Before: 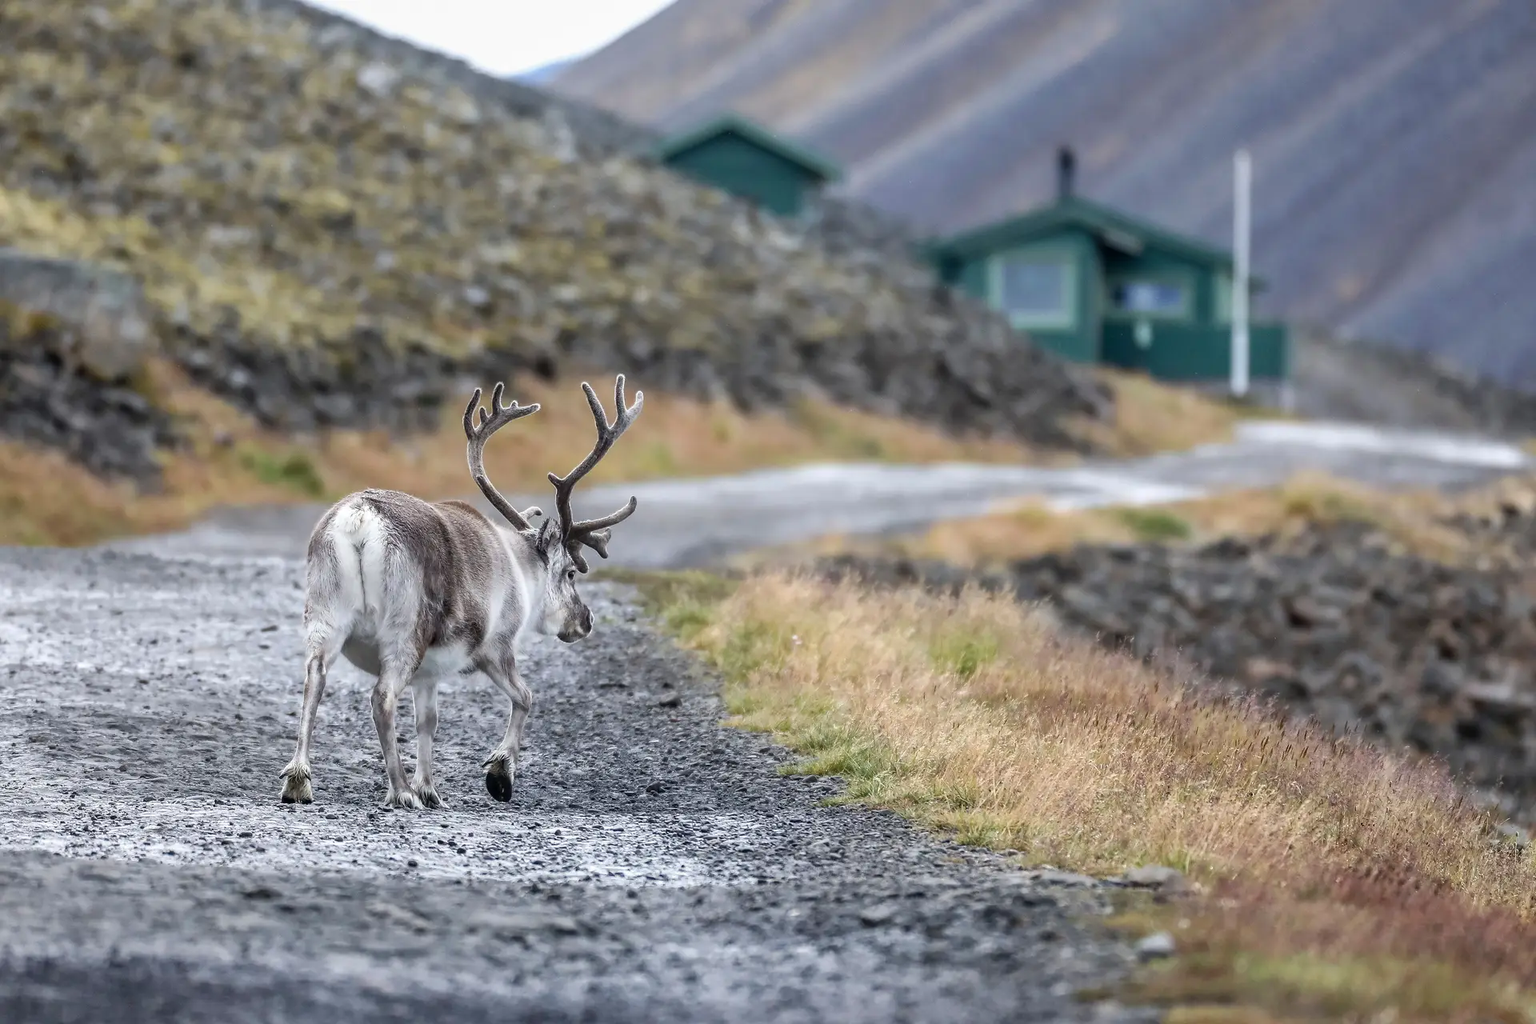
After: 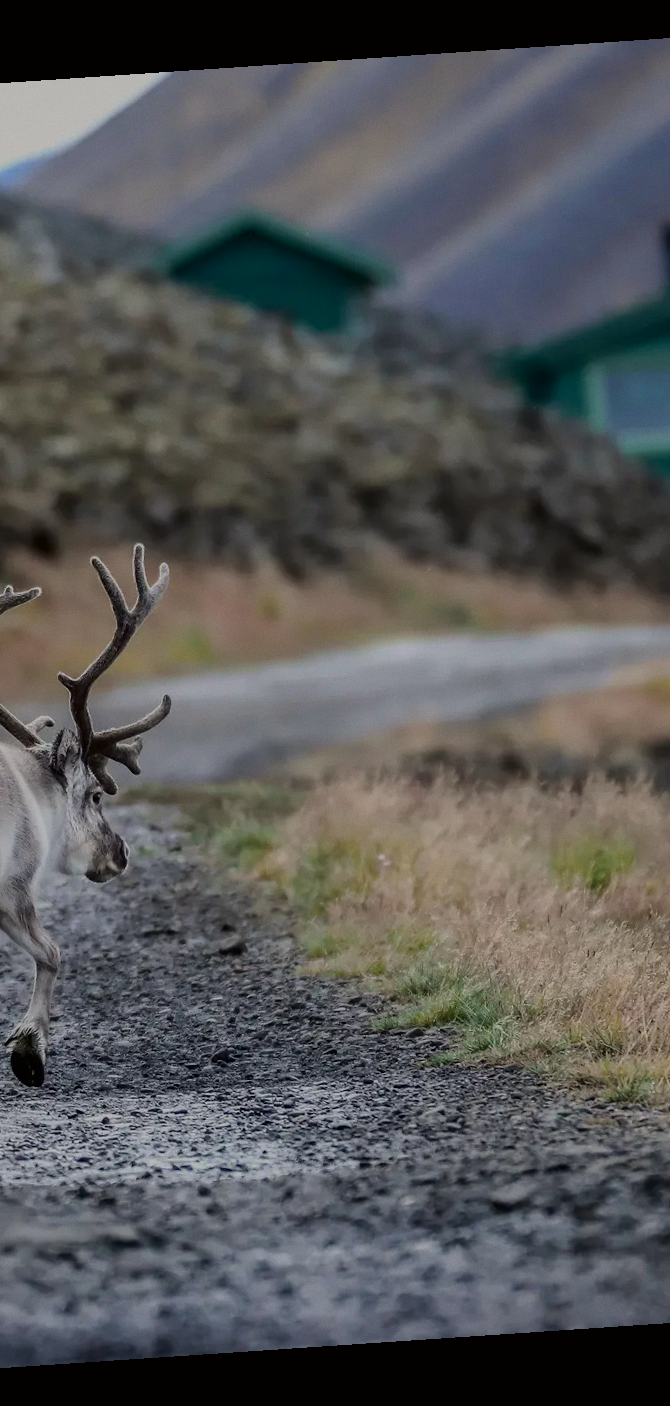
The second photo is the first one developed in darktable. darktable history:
crop: left 33.36%, right 33.36%
velvia: strength 15%
grain: coarseness 14.57 ISO, strength 8.8%
rotate and perspective: rotation -4.2°, shear 0.006, automatic cropping off
tone curve: curves: ch0 [(0, 0) (0.068, 0.031) (0.183, 0.13) (0.341, 0.319) (0.547, 0.545) (0.828, 0.817) (1, 0.968)]; ch1 [(0, 0) (0.23, 0.166) (0.34, 0.308) (0.371, 0.337) (0.429, 0.408) (0.477, 0.466) (0.499, 0.5) (0.529, 0.528) (0.559, 0.578) (0.743, 0.798) (1, 1)]; ch2 [(0, 0) (0.431, 0.419) (0.495, 0.502) (0.524, 0.525) (0.568, 0.543) (0.6, 0.597) (0.634, 0.644) (0.728, 0.722) (1, 1)], color space Lab, independent channels, preserve colors none
tone equalizer: on, module defaults
exposure: exposure -1 EV, compensate highlight preservation false
